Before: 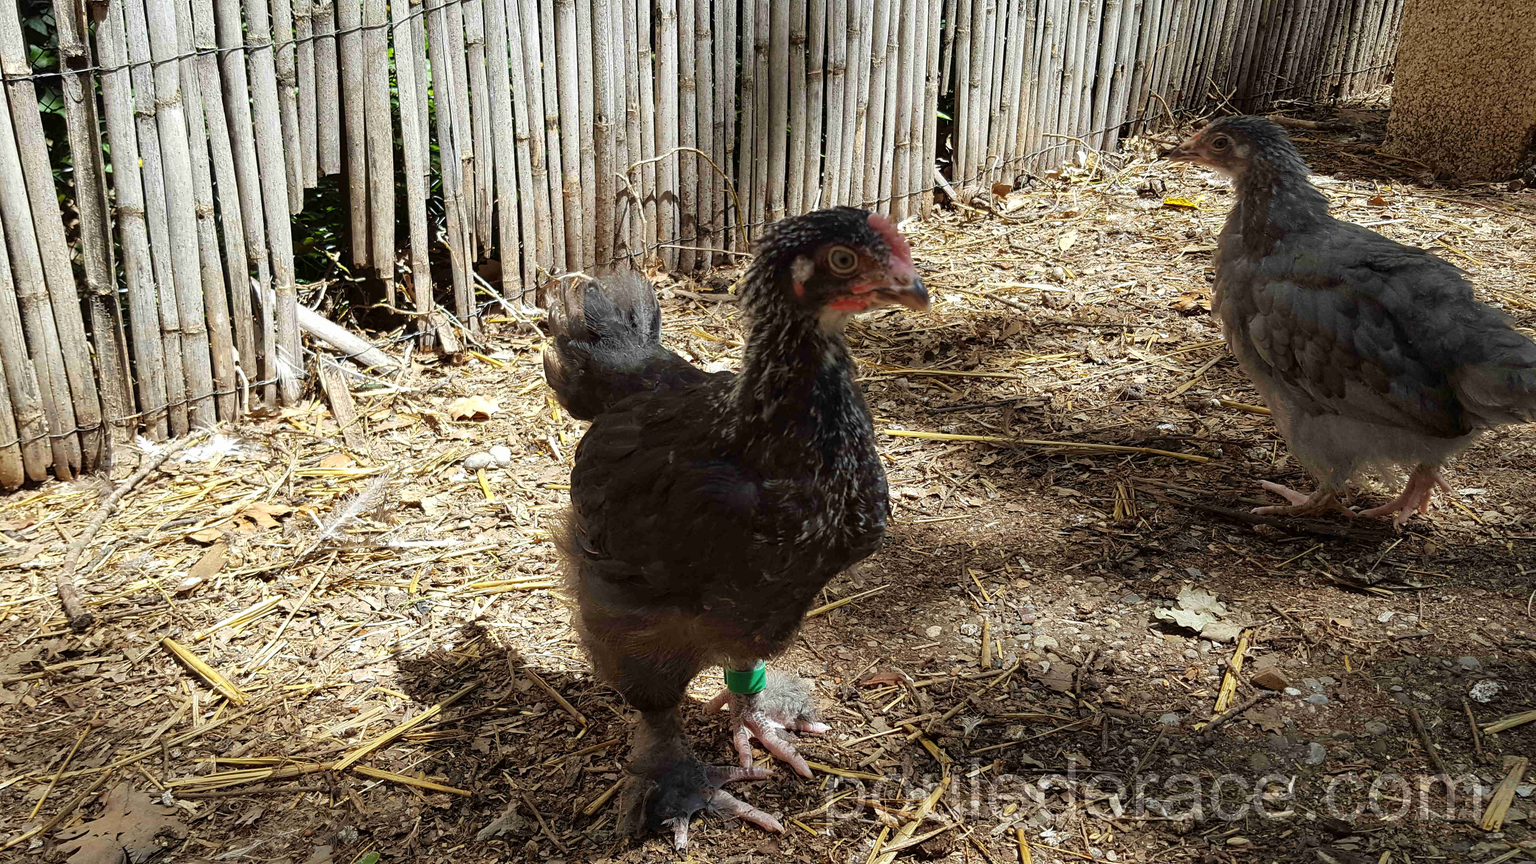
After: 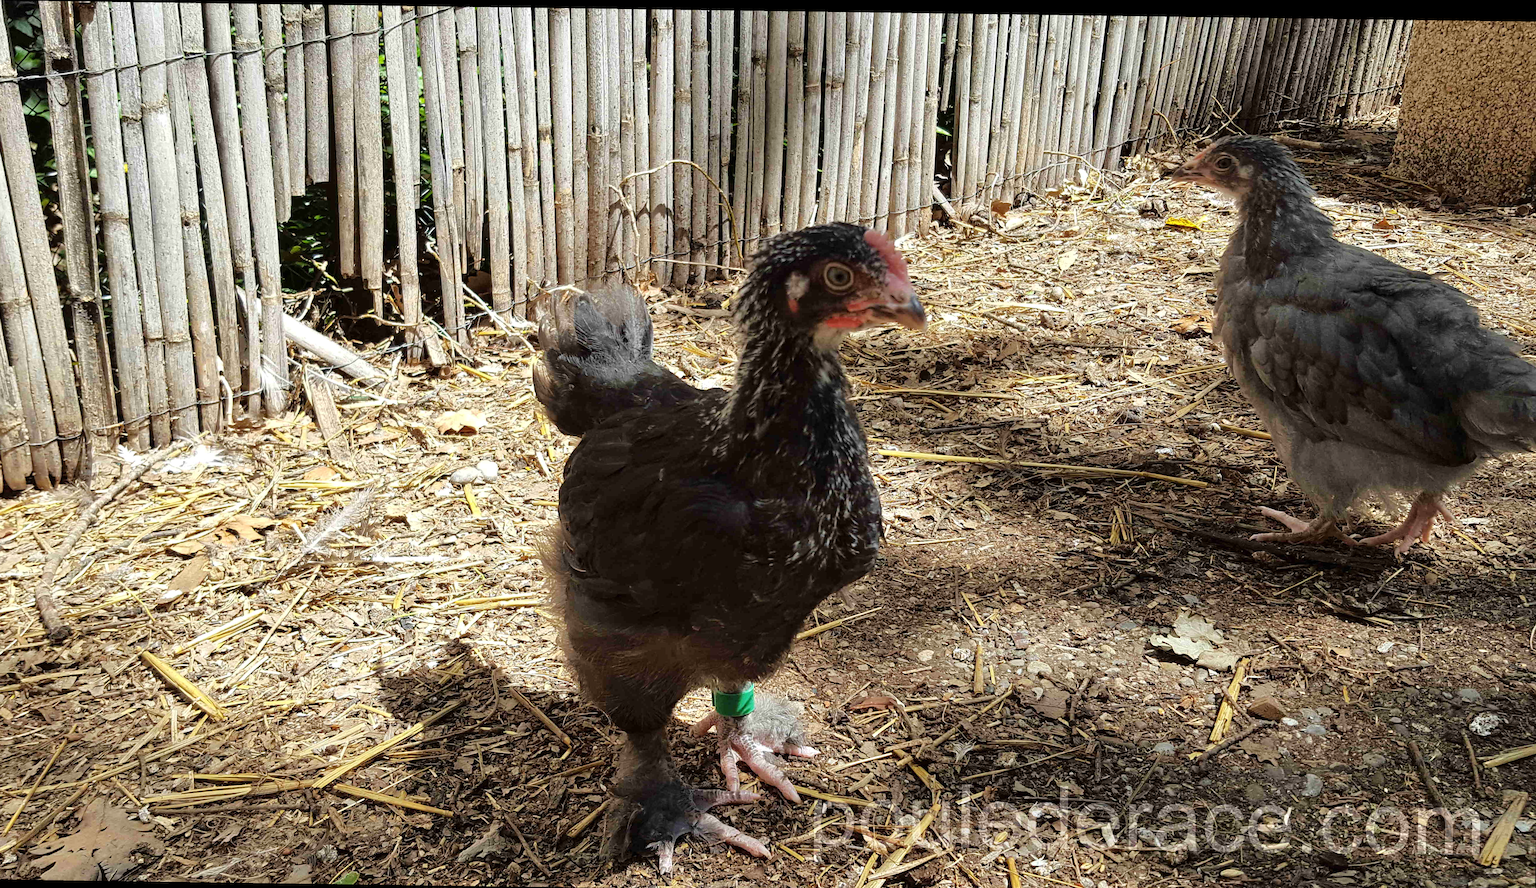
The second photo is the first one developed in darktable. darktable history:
crop and rotate: left 1.774%, right 0.633%, bottom 1.28%
tone equalizer: -8 EV 0.001 EV, -7 EV -0.004 EV, -6 EV 0.009 EV, -5 EV 0.032 EV, -4 EV 0.276 EV, -3 EV 0.644 EV, -2 EV 0.584 EV, -1 EV 0.187 EV, +0 EV 0.024 EV
rotate and perspective: rotation 0.8°, automatic cropping off
